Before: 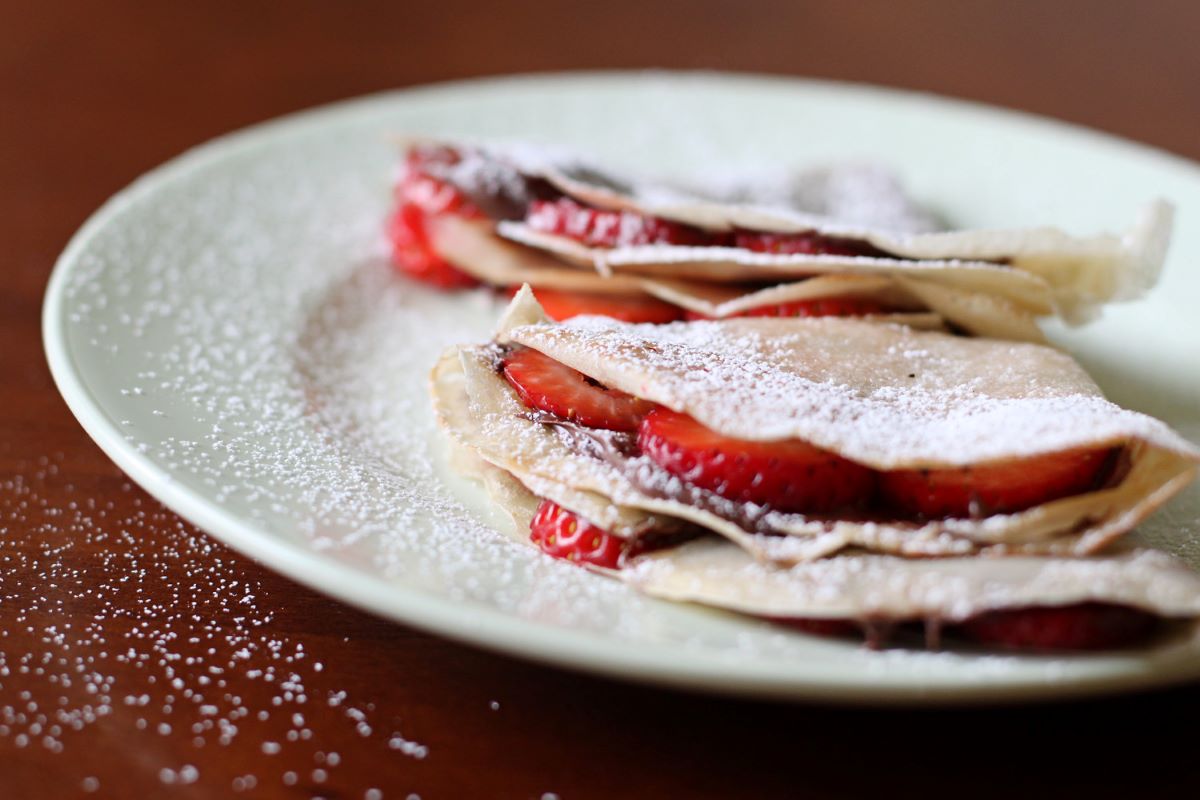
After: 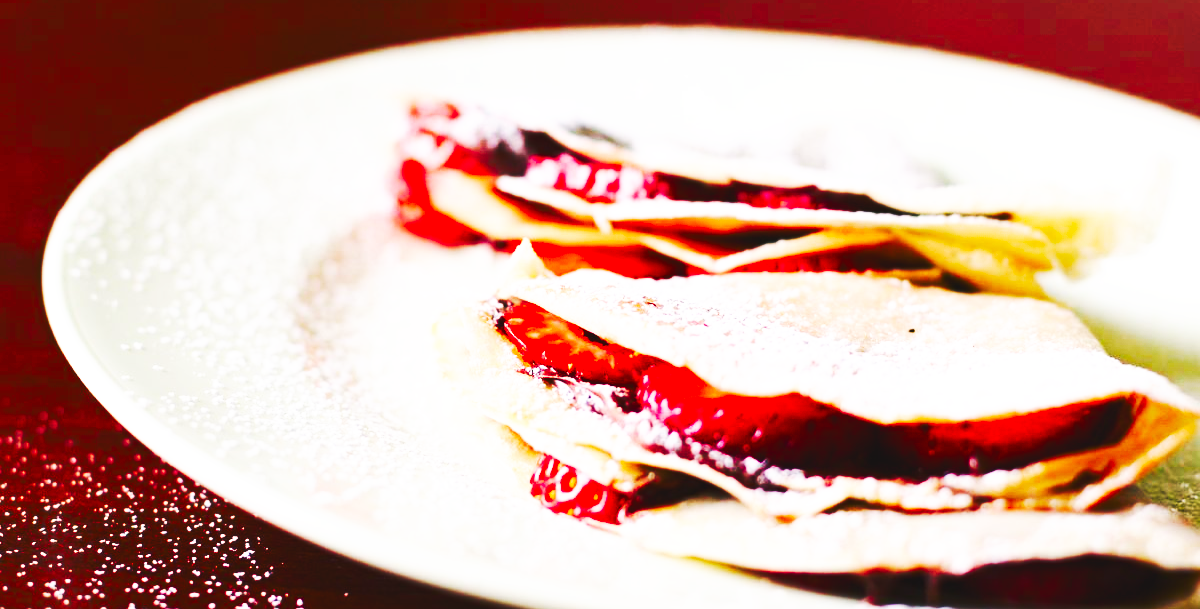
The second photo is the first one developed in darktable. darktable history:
base curve: curves: ch0 [(0, 0.015) (0.085, 0.116) (0.134, 0.298) (0.19, 0.545) (0.296, 0.764) (0.599, 0.982) (1, 1)], preserve colors none
crop: top 5.735%, bottom 18.134%
color balance rgb: shadows lift › chroma 2.06%, shadows lift › hue 222.05°, highlights gain › chroma 1.659%, highlights gain › hue 54.83°, perceptual saturation grading › global saturation 20%, perceptual saturation grading › highlights -25.817%, perceptual saturation grading › shadows 24.424%, global vibrance 20%
contrast brightness saturation: contrast 0.117, brightness -0.118, saturation 0.197
